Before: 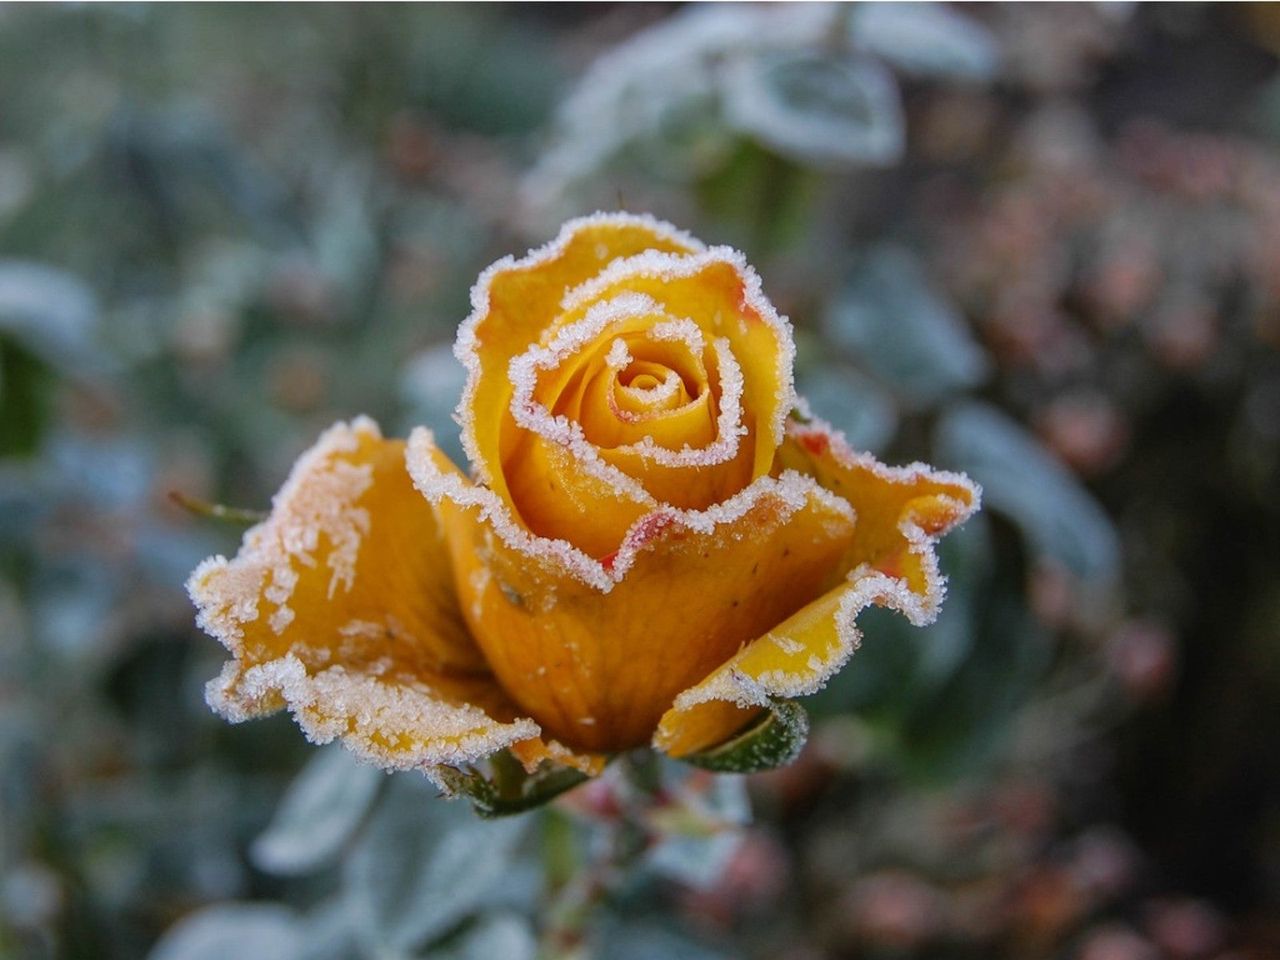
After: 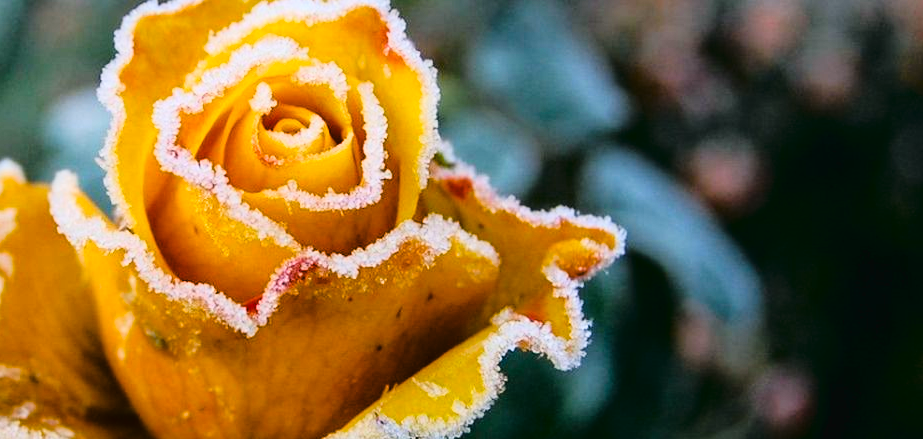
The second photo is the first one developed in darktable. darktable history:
crop and rotate: left 27.819%, top 26.712%, bottom 27.5%
tone curve: curves: ch0 [(0, 0.022) (0.177, 0.086) (0.392, 0.438) (0.704, 0.844) (0.858, 0.938) (1, 0.981)]; ch1 [(0, 0) (0.402, 0.36) (0.476, 0.456) (0.498, 0.497) (0.518, 0.521) (0.58, 0.598) (0.619, 0.65) (0.692, 0.737) (1, 1)]; ch2 [(0, 0) (0.415, 0.438) (0.483, 0.499) (0.503, 0.503) (0.526, 0.532) (0.563, 0.604) (0.626, 0.697) (0.699, 0.753) (0.997, 0.858)], color space Lab, linked channels, preserve colors none
color balance rgb: power › hue 329.66°, global offset › luminance -0.333%, global offset › chroma 0.115%, global offset › hue 164.53°, perceptual saturation grading › global saturation 34.697%, perceptual saturation grading › highlights -29.863%, perceptual saturation grading › shadows 35.432%
